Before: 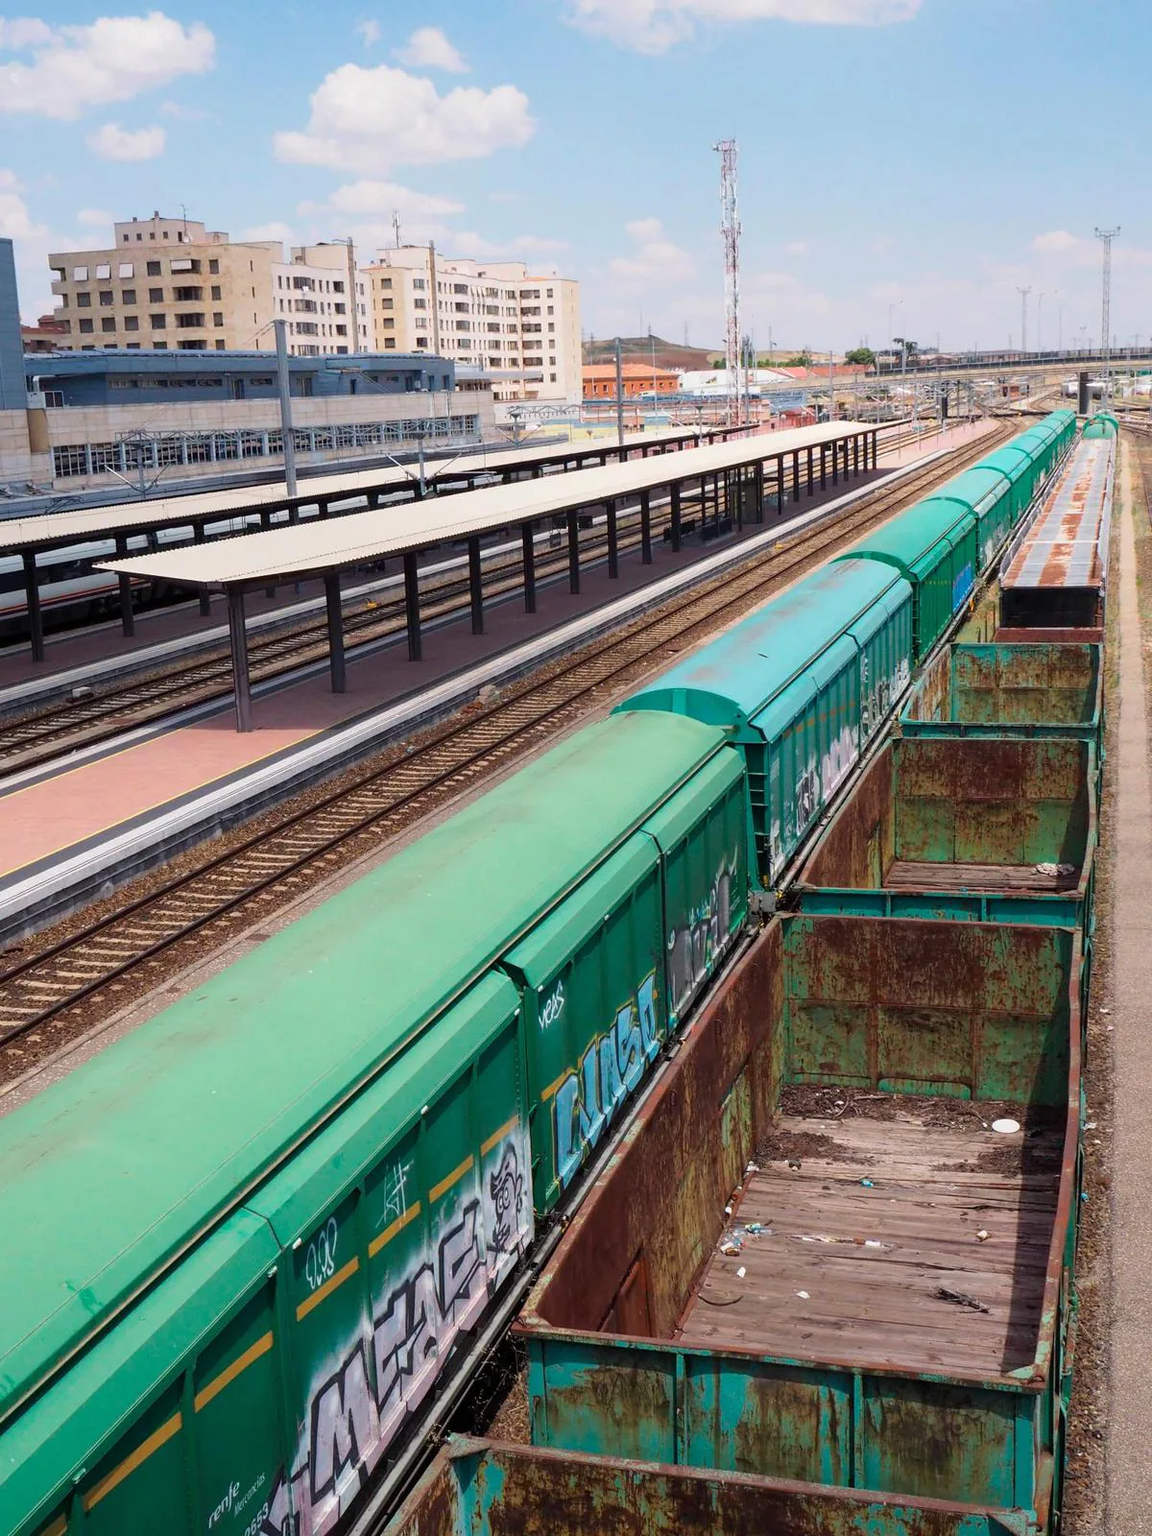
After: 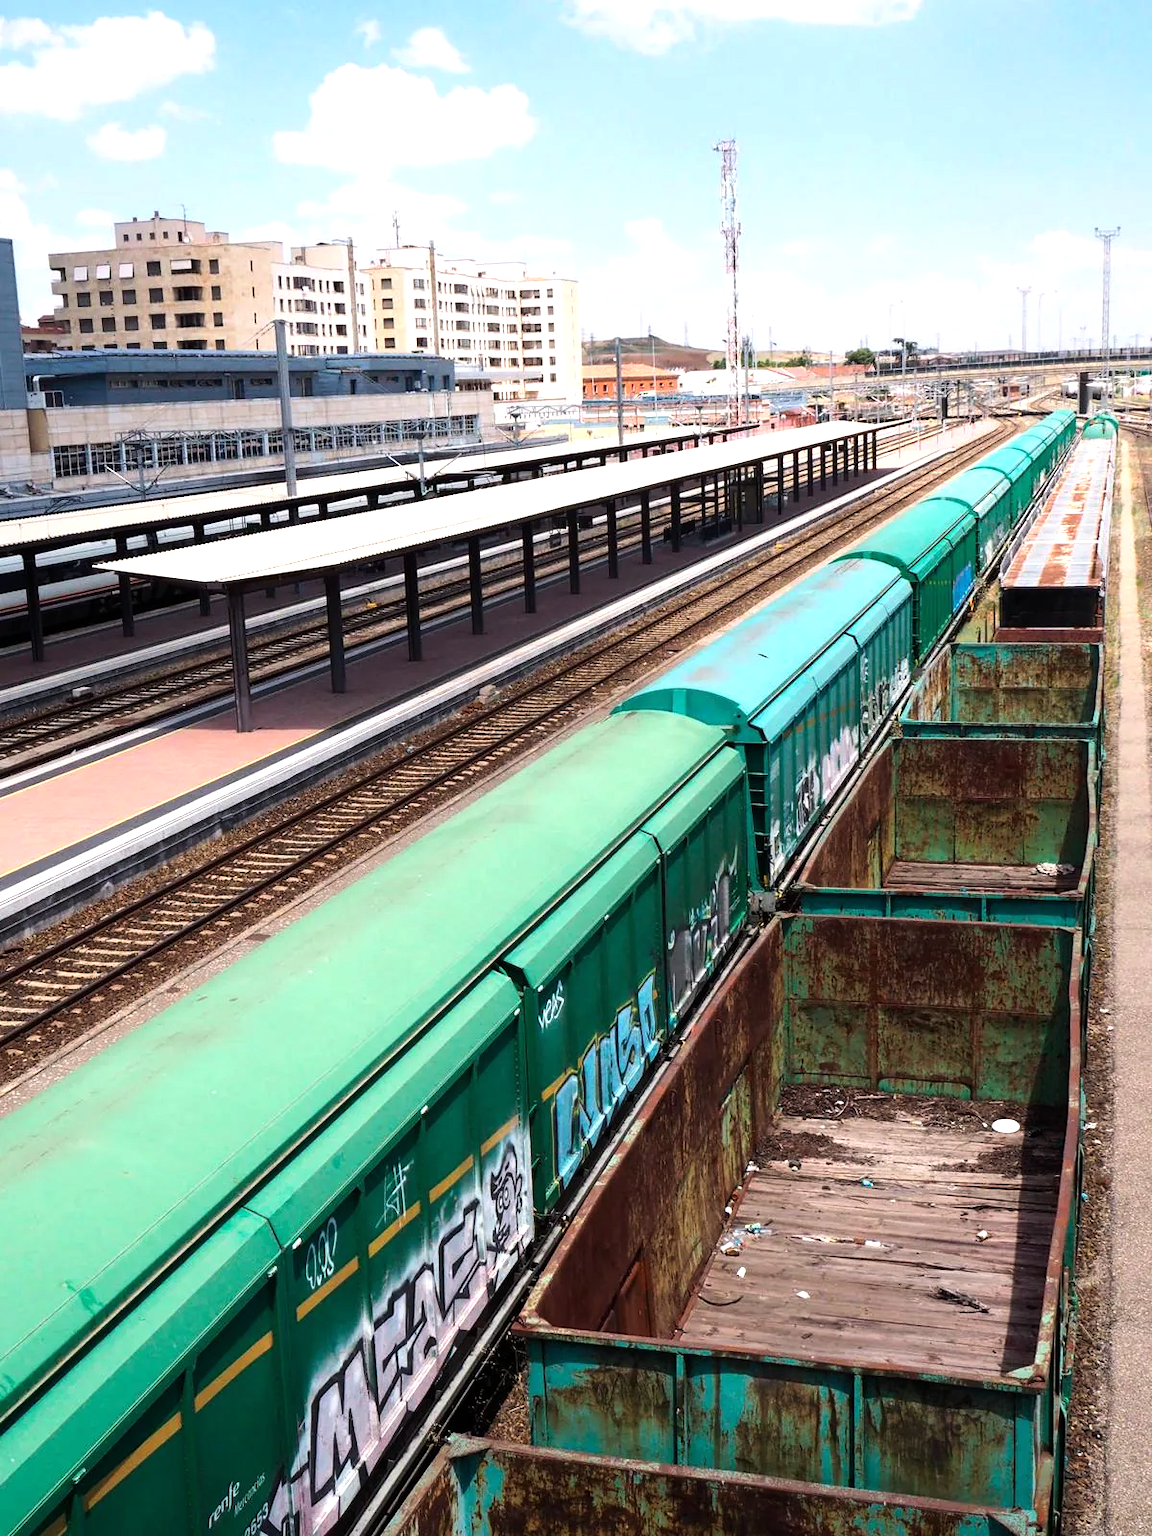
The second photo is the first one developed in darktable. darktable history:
tone equalizer: -8 EV -0.775 EV, -7 EV -0.688 EV, -6 EV -0.569 EV, -5 EV -0.382 EV, -3 EV 0.372 EV, -2 EV 0.6 EV, -1 EV 0.698 EV, +0 EV 0.759 EV, edges refinement/feathering 500, mask exposure compensation -1.57 EV, preserve details no
